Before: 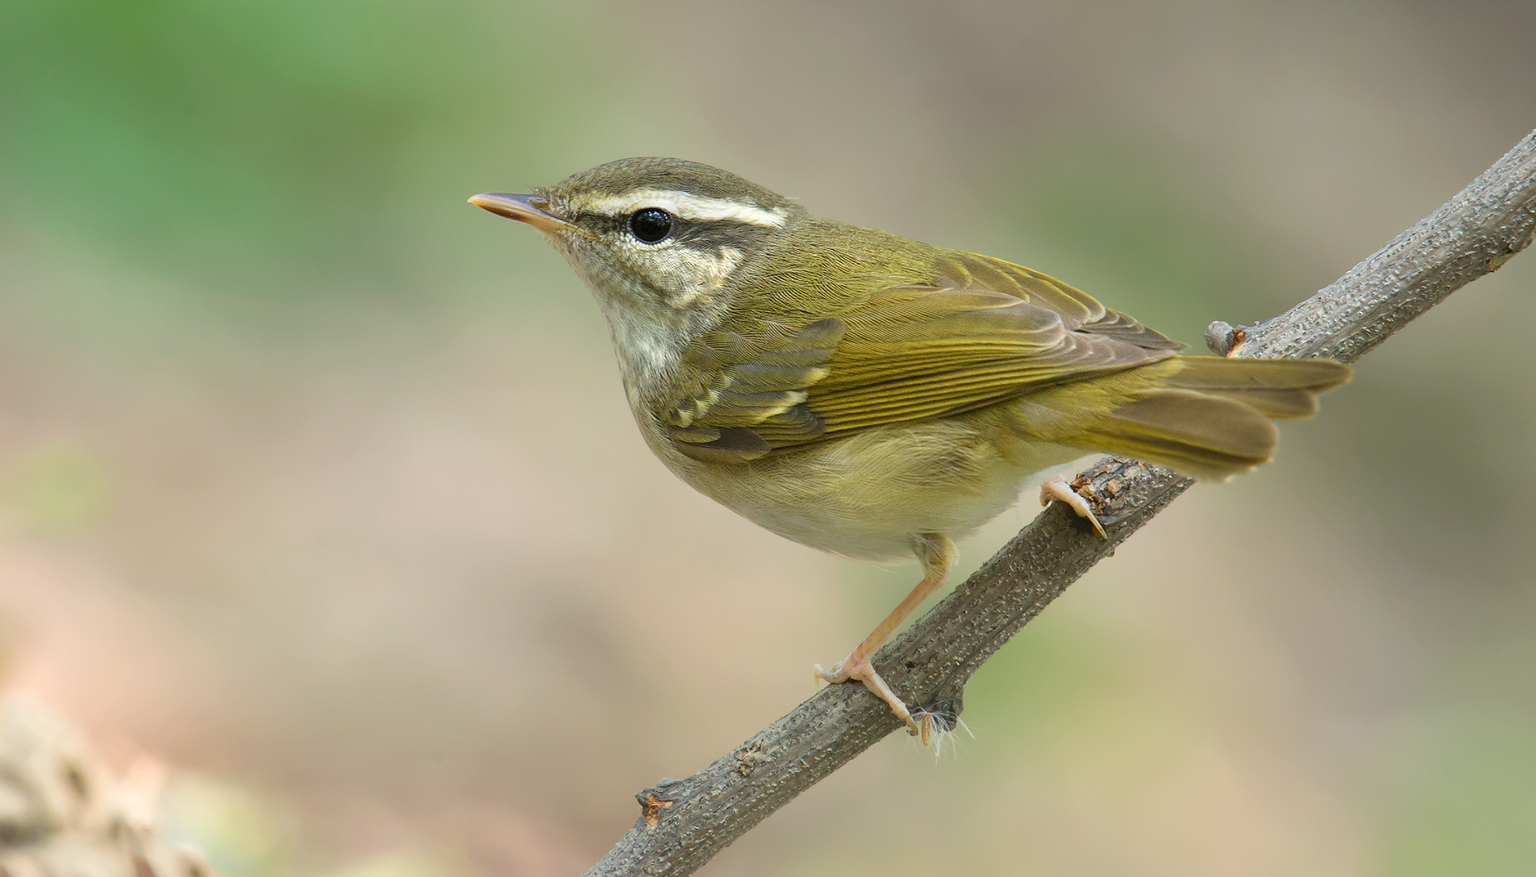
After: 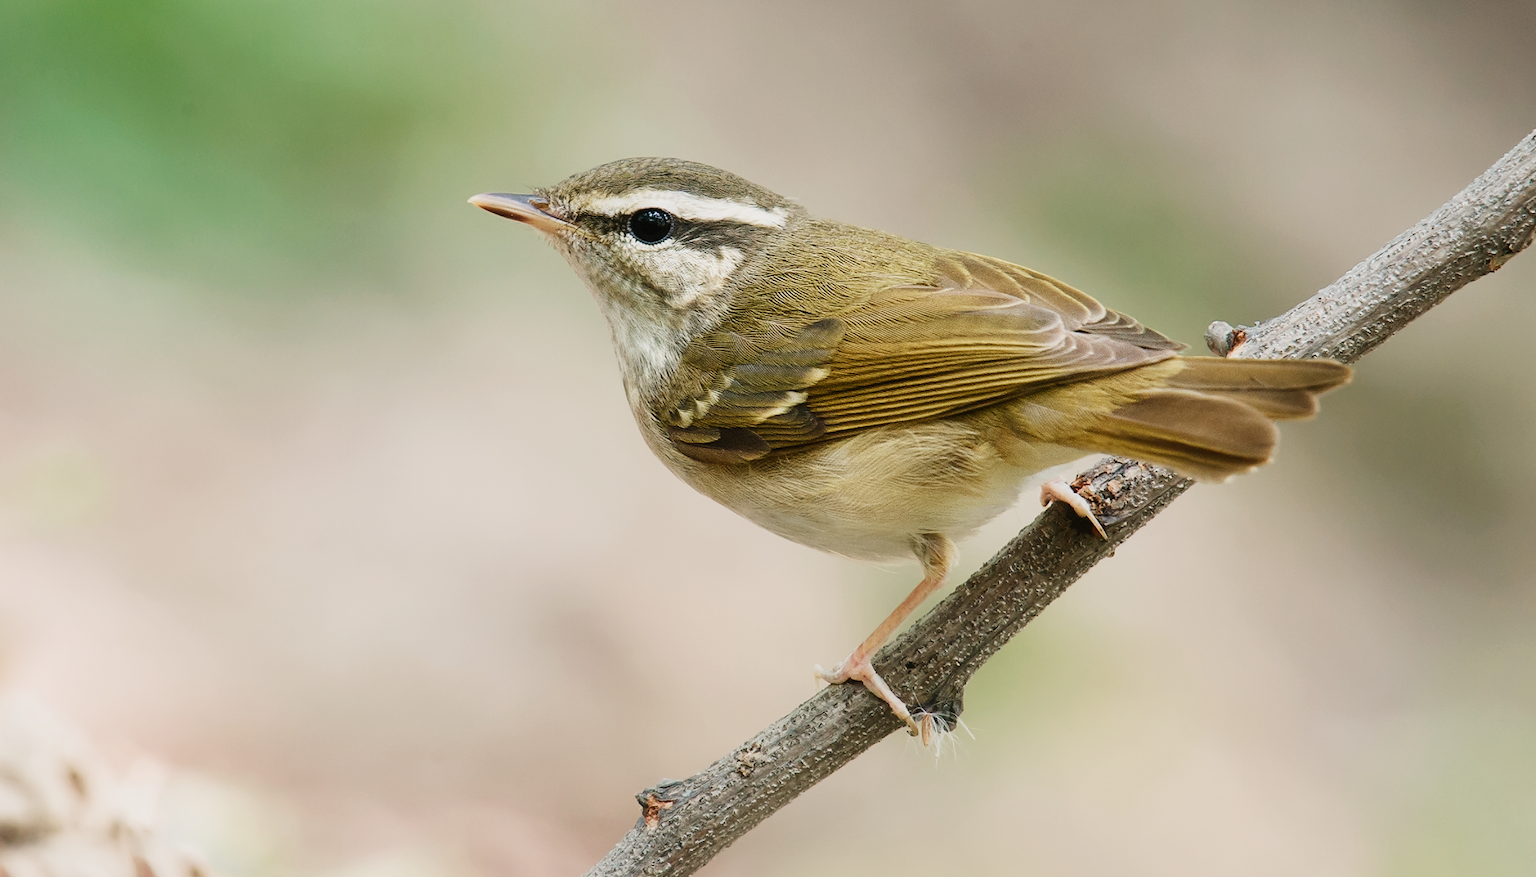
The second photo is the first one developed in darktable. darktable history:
contrast equalizer: y [[0.5, 0.5, 0.478, 0.5, 0.5, 0.5], [0.5 ×6], [0.5 ×6], [0 ×6], [0 ×6]]
color equalizer: saturation › orange 0.972, saturation › cyan 1.04, saturation › blue 1.04, brightness › orange 1.03, brightness › green 0.972, brightness › cyan 0.961, brightness › blue 0.972
diffuse or sharpen "bloom 10%": radius span 32, 1st order speed 50%, 2nd order speed 50%, 3rd order speed 50%, 4th order speed 50% | blend: blend mode normal, opacity 10%; mask: uniform (no mask)
diffuse or sharpen "_builtin_sharpen demosaicing | AA filter": edge sensitivity 1, 1st order anisotropy 100%, 2nd order anisotropy 100%, 3rd order anisotropy 100%, 4th order anisotropy 100%, 1st order speed -25%, 2nd order speed -25%, 3rd order speed -25%, 4th order speed -25%
diffuse or sharpen "_builtin_local contrast | fast": radius span 512, edge sensitivity 0.01, edge threshold 0.05, 3rd order anisotropy 500%, 3rd order speed -50%, central radius 512
diffuse or sharpen "_builtin_lens deblur | medium": iterations 16, radius span 10, edge sensitivity 3, edge threshold 1, 1st order anisotropy 100%, 3rd order anisotropy 100%, 1st order speed -25%, 2nd order speed 12.5%, 3rd order speed -50%, 4th order speed 25%
sigmoid: contrast 1.7, skew -0.2, preserve hue 0%, red attenuation 0.1, red rotation 0.035, green attenuation 0.1, green rotation -0.017, blue attenuation 0.15, blue rotation -0.052, base primaries Rec2020
rgb primaries "creative|pastel": red hue -0.035, red purity 0.85, green hue 0.087, green purity 0.85, blue hue -0.122, blue purity 1.2
color balance rgb "creative|pastel": shadows lift › chroma 1%, shadows lift › hue 217.2°, power › hue 310.8°, highlights gain › chroma 1%, highlights gain › hue 54°, global offset › luminance 0.5%, global offset › hue 171.6°, perceptual saturation grading › global saturation 14.09%, perceptual saturation grading › highlights -25%, perceptual saturation grading › shadows 30%, perceptual brilliance grading › highlights 13.42%, perceptual brilliance grading › mid-tones 8.05%, perceptual brilliance grading › shadows -17.45%, global vibrance 25%
